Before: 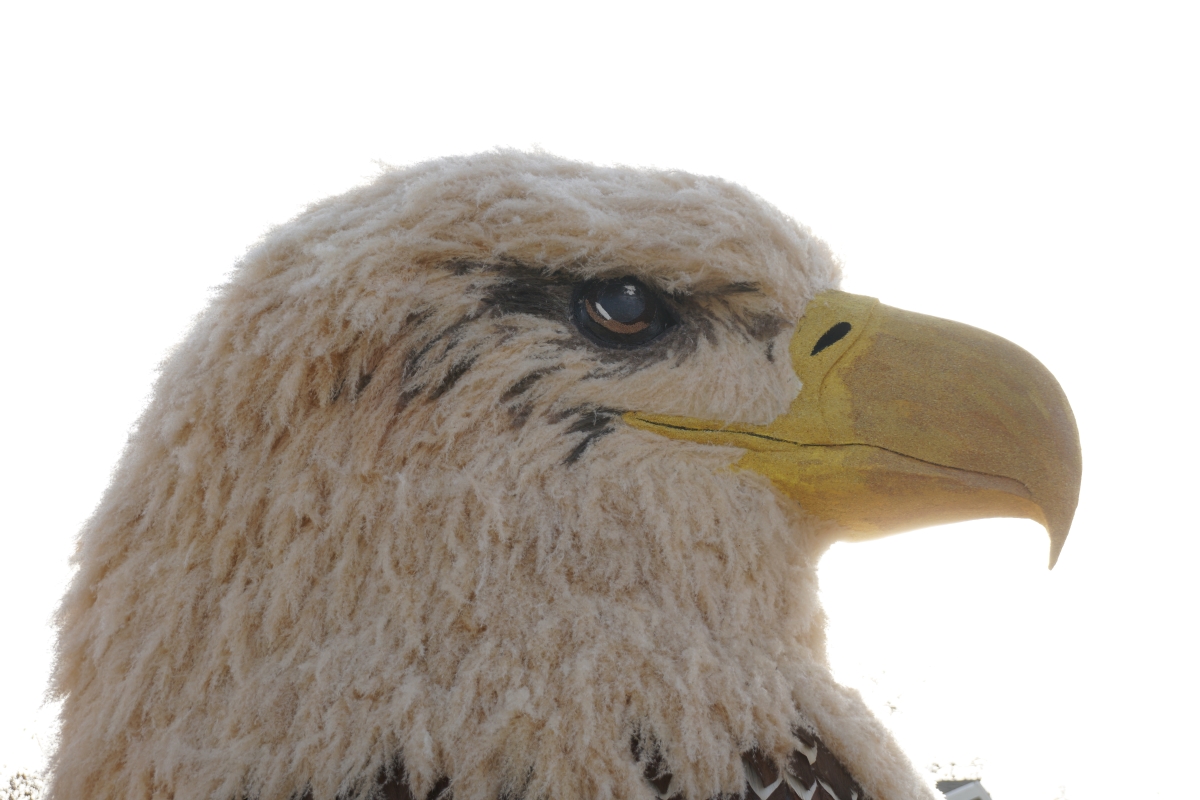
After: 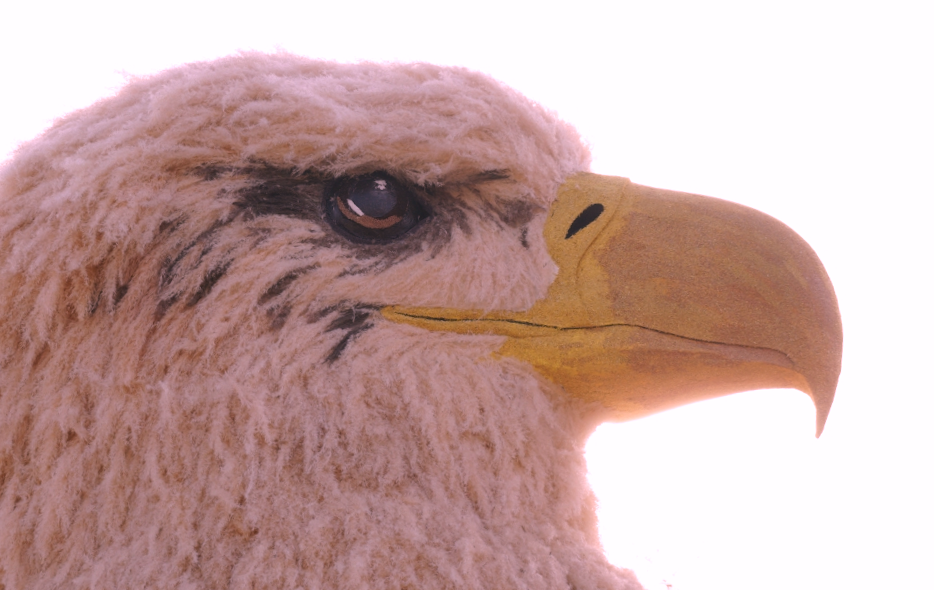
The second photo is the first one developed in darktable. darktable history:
crop: left 19.159%, top 9.58%, bottom 9.58%
color balance: lift [0.998, 0.998, 1.001, 1.002], gamma [0.995, 1.025, 0.992, 0.975], gain [0.995, 1.02, 0.997, 0.98]
rotate and perspective: rotation -3.52°, crop left 0.036, crop right 0.964, crop top 0.081, crop bottom 0.919
white balance: red 1.188, blue 1.11
